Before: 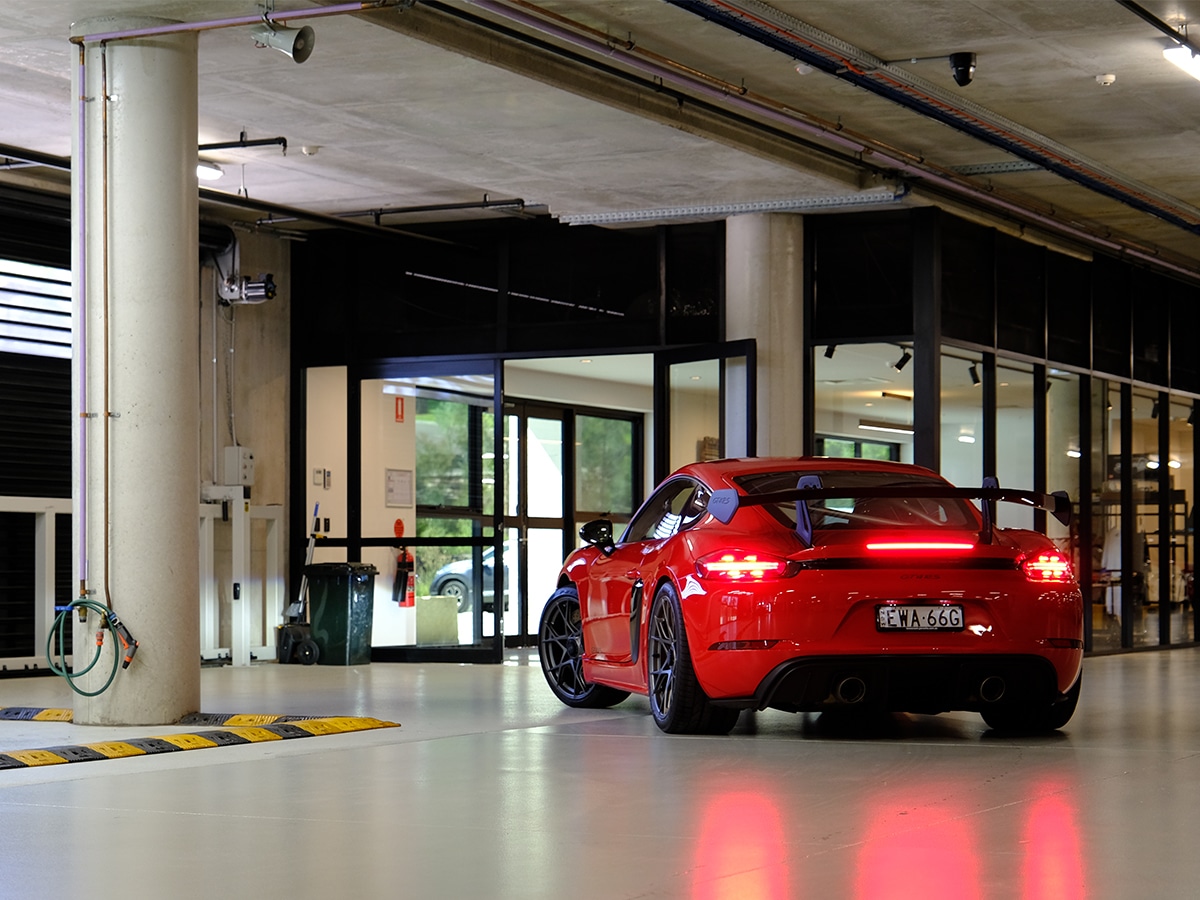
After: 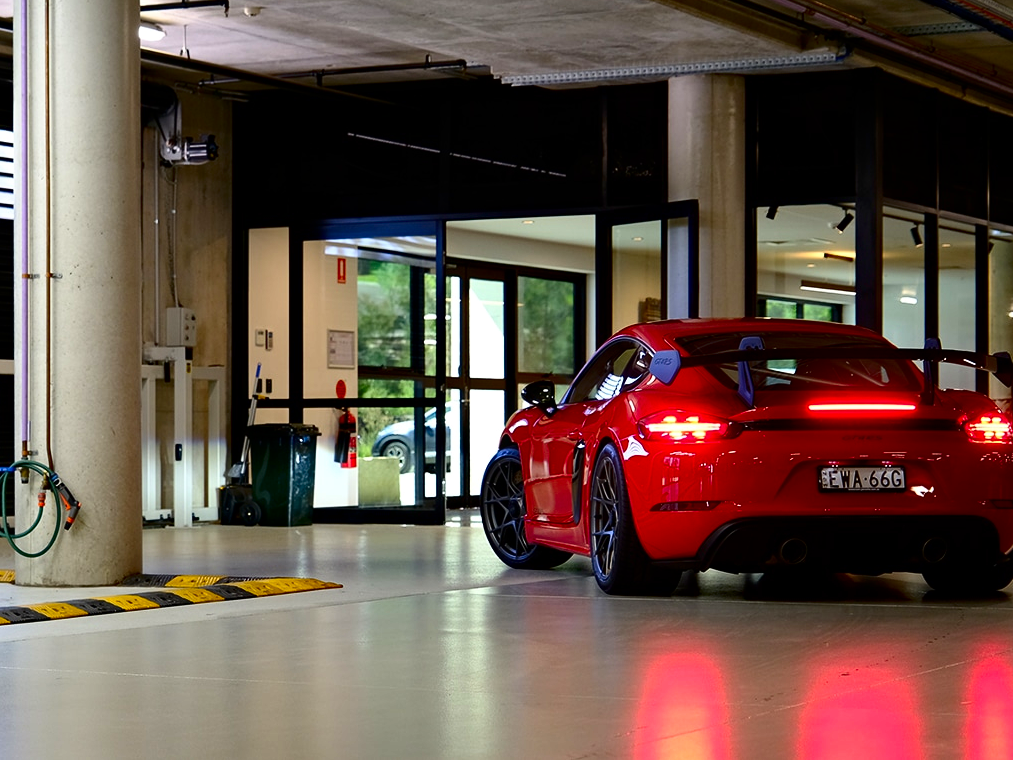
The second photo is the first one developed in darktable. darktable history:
haze removal: compatibility mode true, adaptive false
contrast brightness saturation: contrast 0.19, brightness -0.11, saturation 0.21
crop and rotate: left 4.842%, top 15.51%, right 10.668%
